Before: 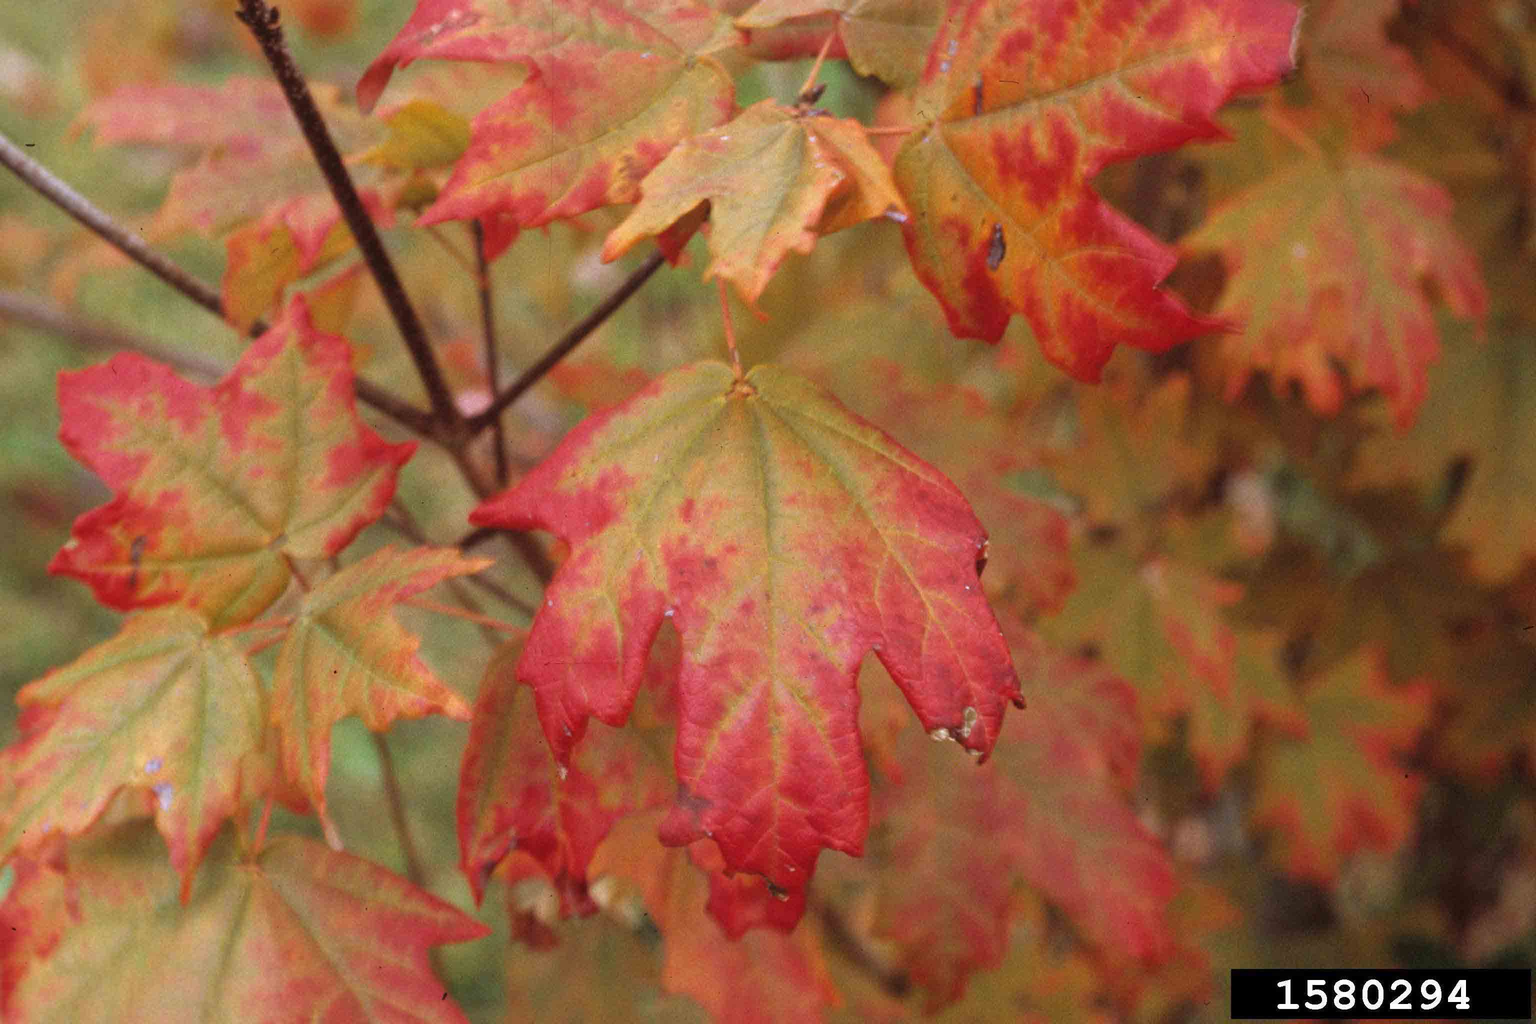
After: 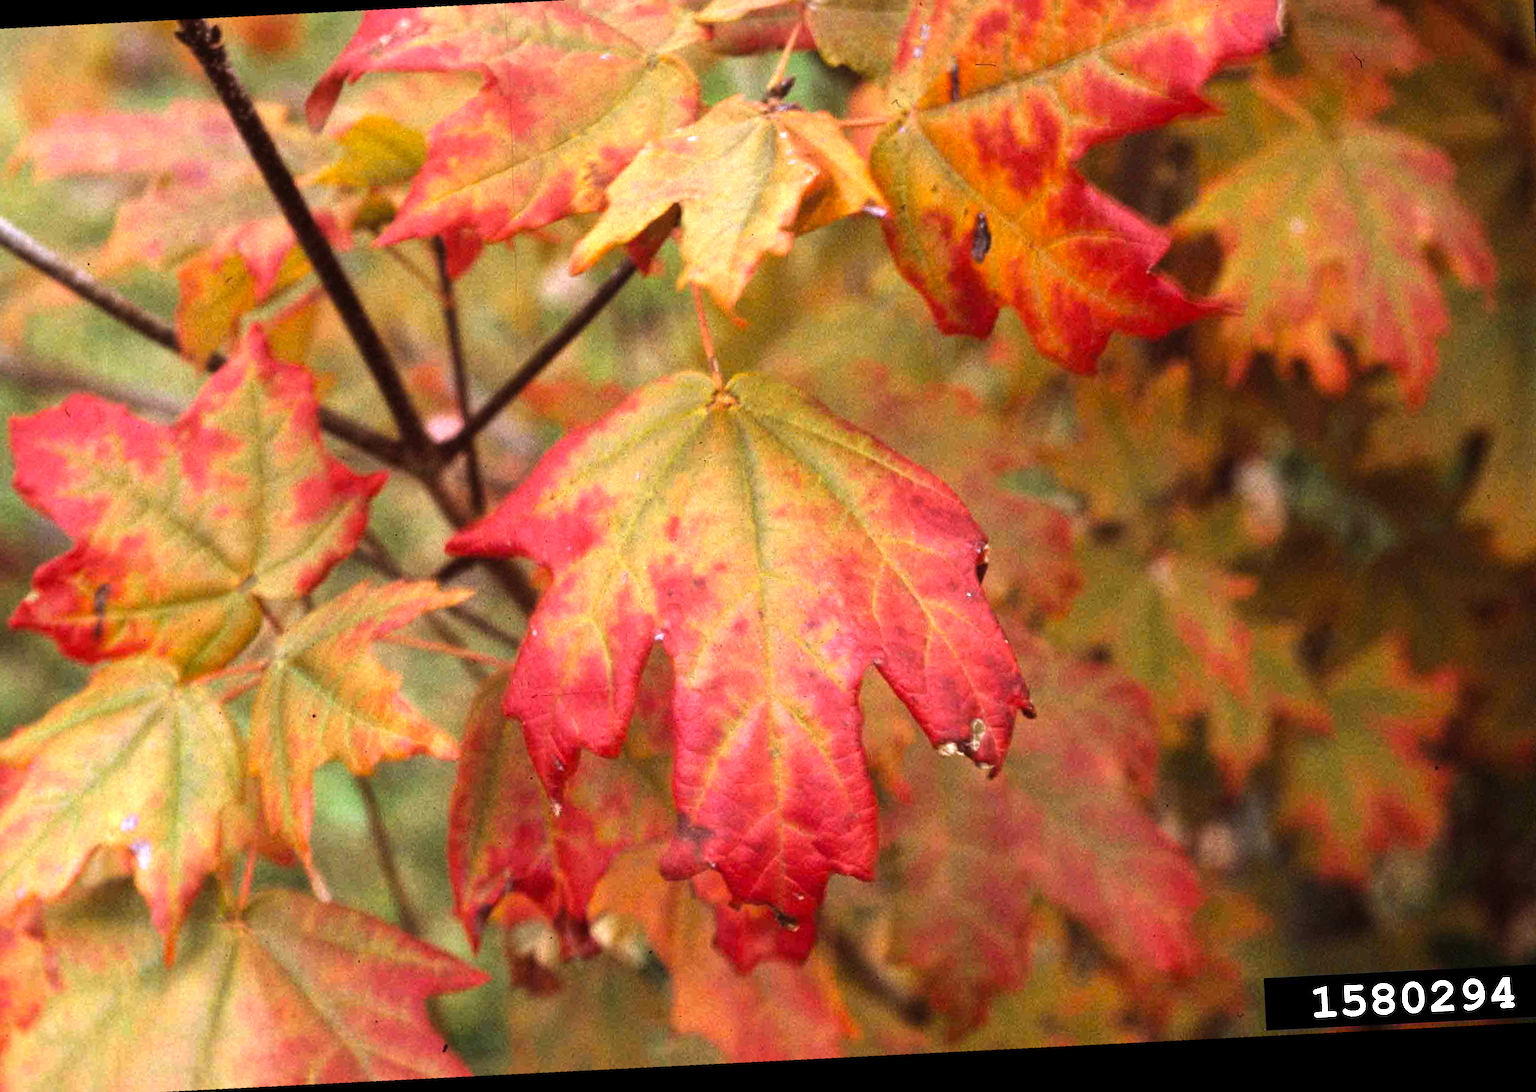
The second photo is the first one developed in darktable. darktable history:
crop and rotate: angle -1.96°, left 3.097%, top 4.154%, right 1.586%, bottom 0.529%
rotate and perspective: rotation -4.86°, automatic cropping off
tone equalizer: -8 EV -1.08 EV, -7 EV -1.01 EV, -6 EV -0.867 EV, -5 EV -0.578 EV, -3 EV 0.578 EV, -2 EV 0.867 EV, -1 EV 1.01 EV, +0 EV 1.08 EV, edges refinement/feathering 500, mask exposure compensation -1.57 EV, preserve details no
color balance: output saturation 110%
